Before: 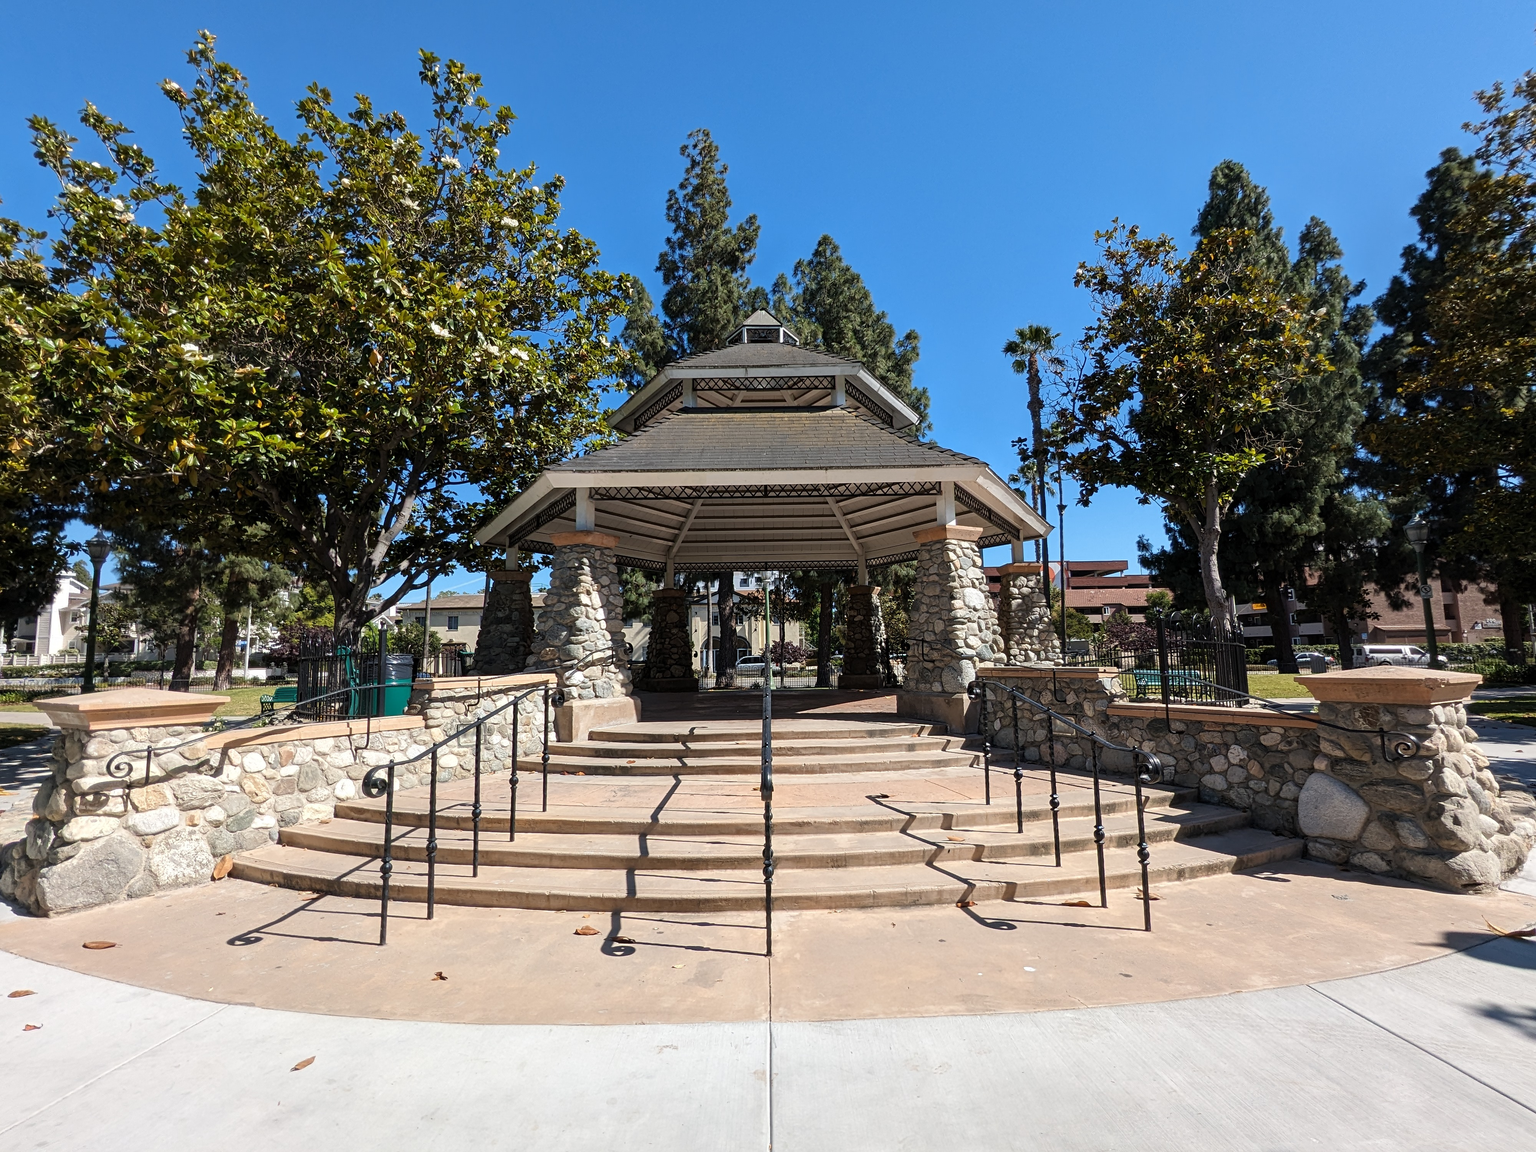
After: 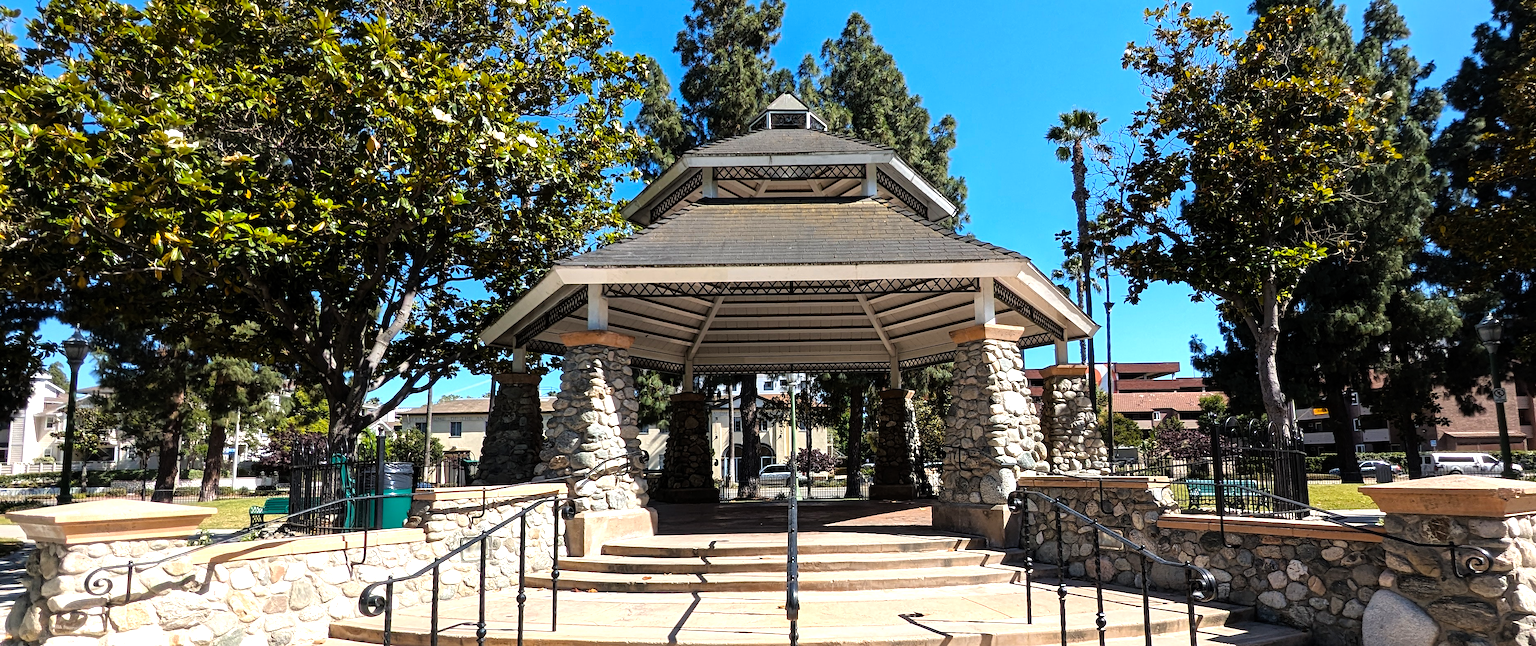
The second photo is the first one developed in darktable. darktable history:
crop: left 1.833%, top 19.373%, right 4.898%, bottom 28.244%
color balance rgb: perceptual saturation grading › global saturation 19.347%, global vibrance 0.283%
tone equalizer: -8 EV -0.77 EV, -7 EV -0.716 EV, -6 EV -0.584 EV, -5 EV -0.406 EV, -3 EV 0.4 EV, -2 EV 0.6 EV, -1 EV 0.676 EV, +0 EV 0.722 EV
